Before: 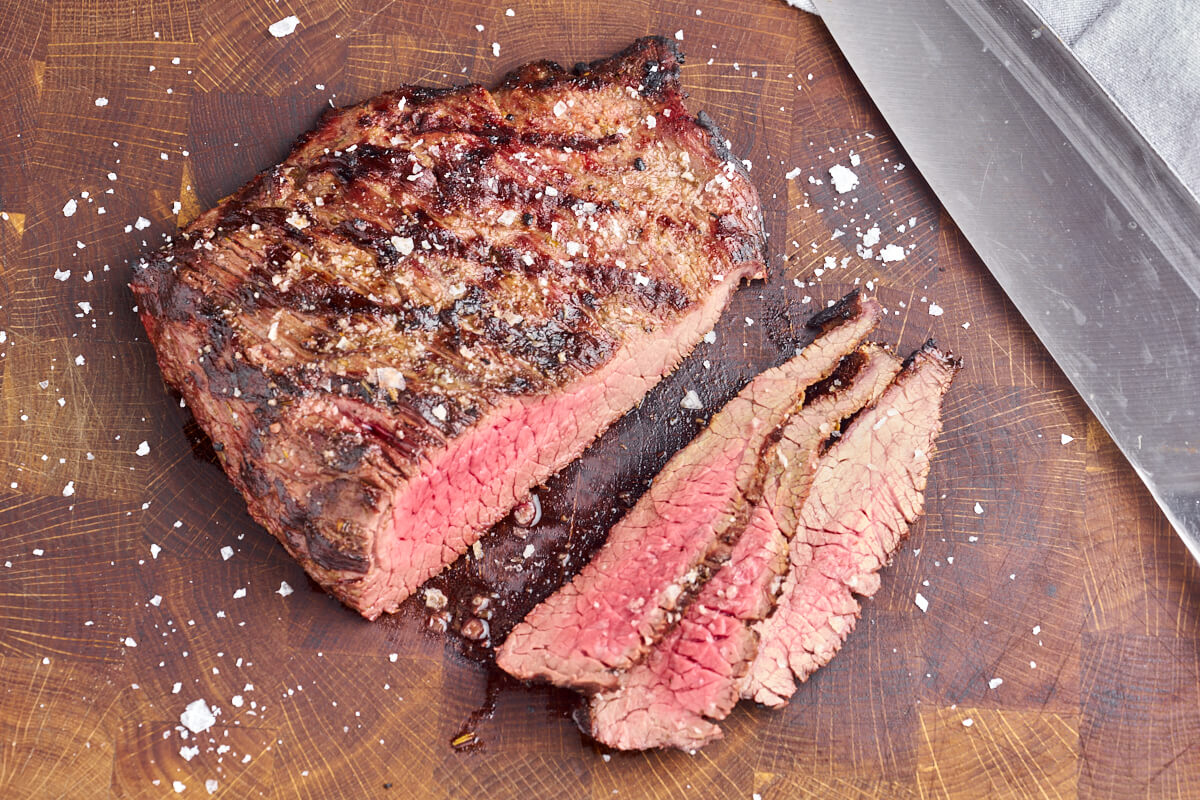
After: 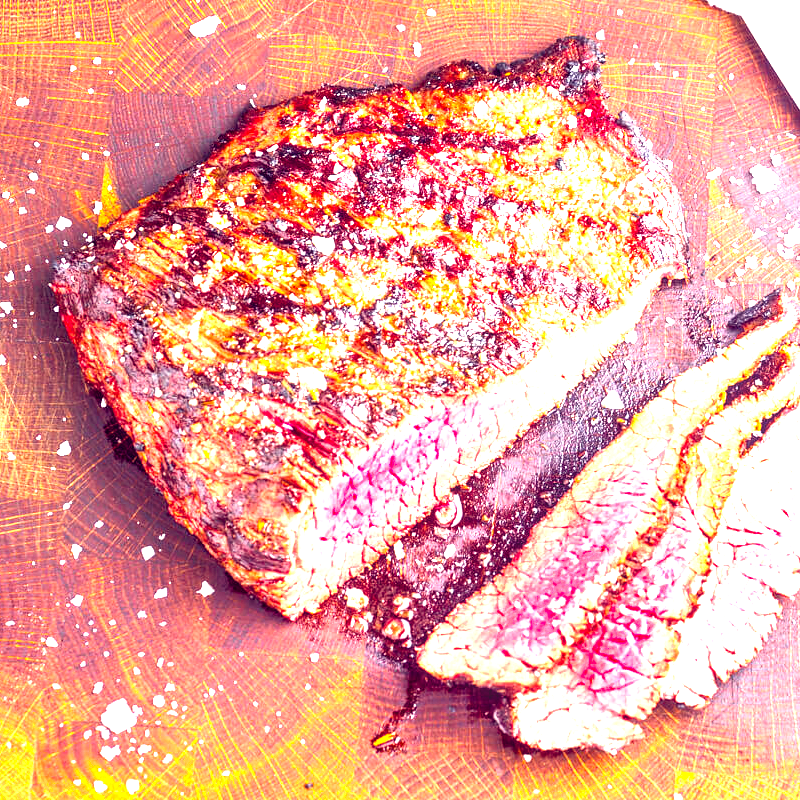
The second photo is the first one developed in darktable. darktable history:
exposure: black level correction 0, exposure 1.625 EV, compensate exposure bias true, compensate highlight preservation false
shadows and highlights: shadows -30, highlights 30
color balance: lift [1.001, 0.997, 0.99, 1.01], gamma [1.007, 1, 0.975, 1.025], gain [1, 1.065, 1.052, 0.935], contrast 13.25%
color balance rgb: linear chroma grading › global chroma 15%, perceptual saturation grading › global saturation 30%
local contrast: detail 130%
white balance: red 0.976, blue 1.04
crop and rotate: left 6.617%, right 26.717%
